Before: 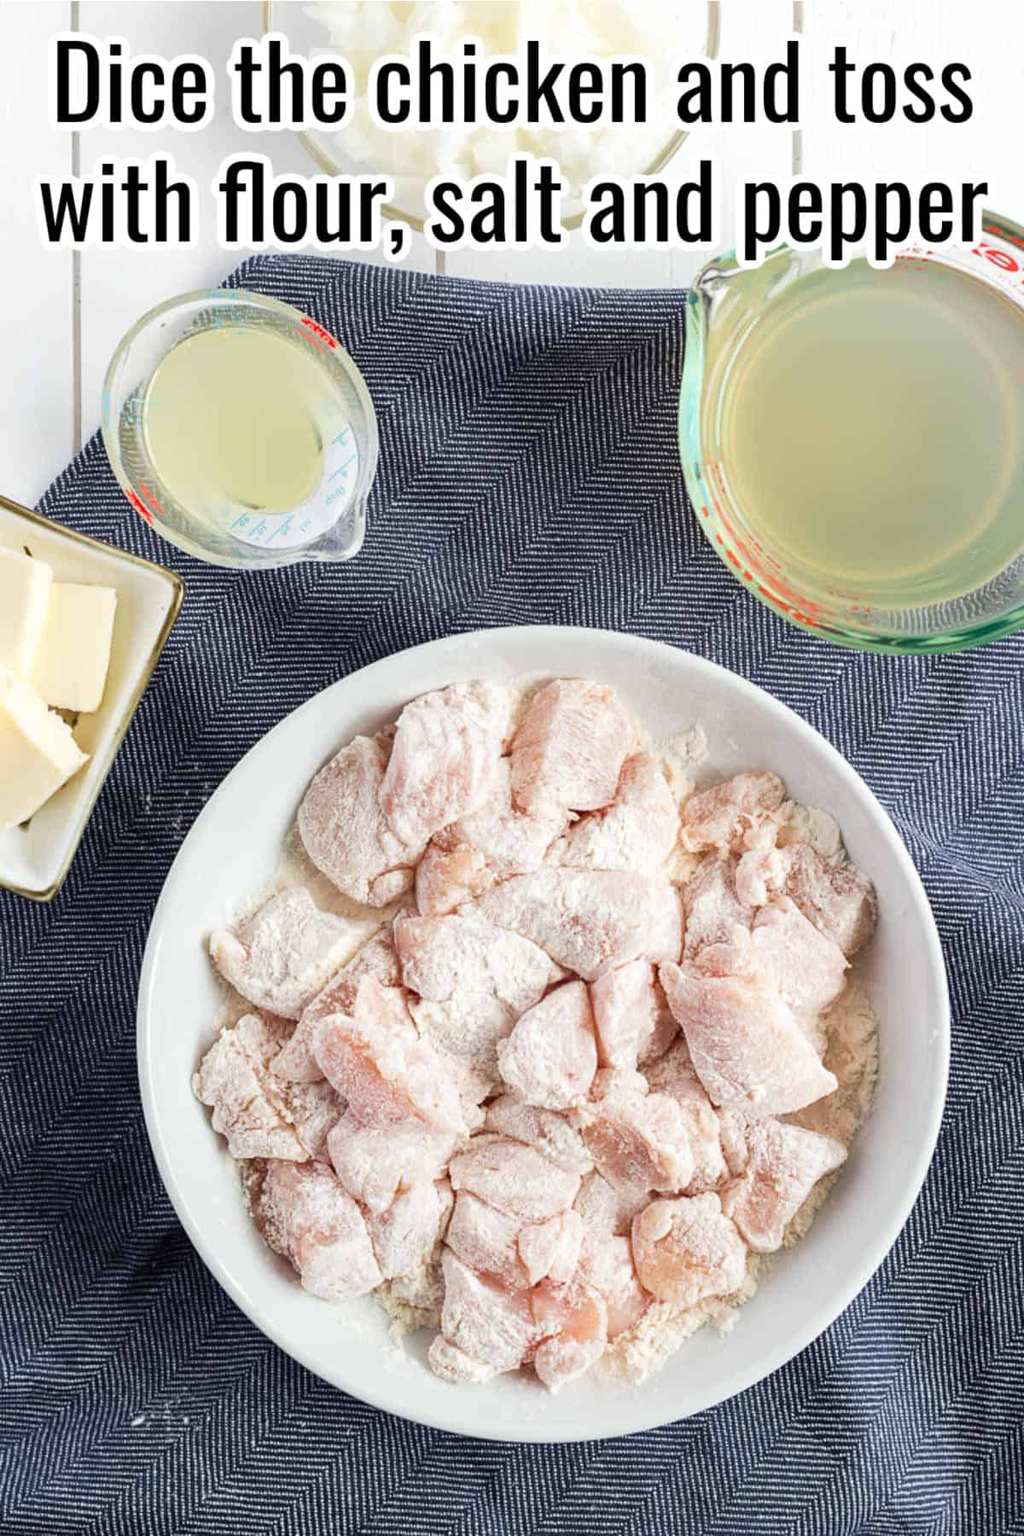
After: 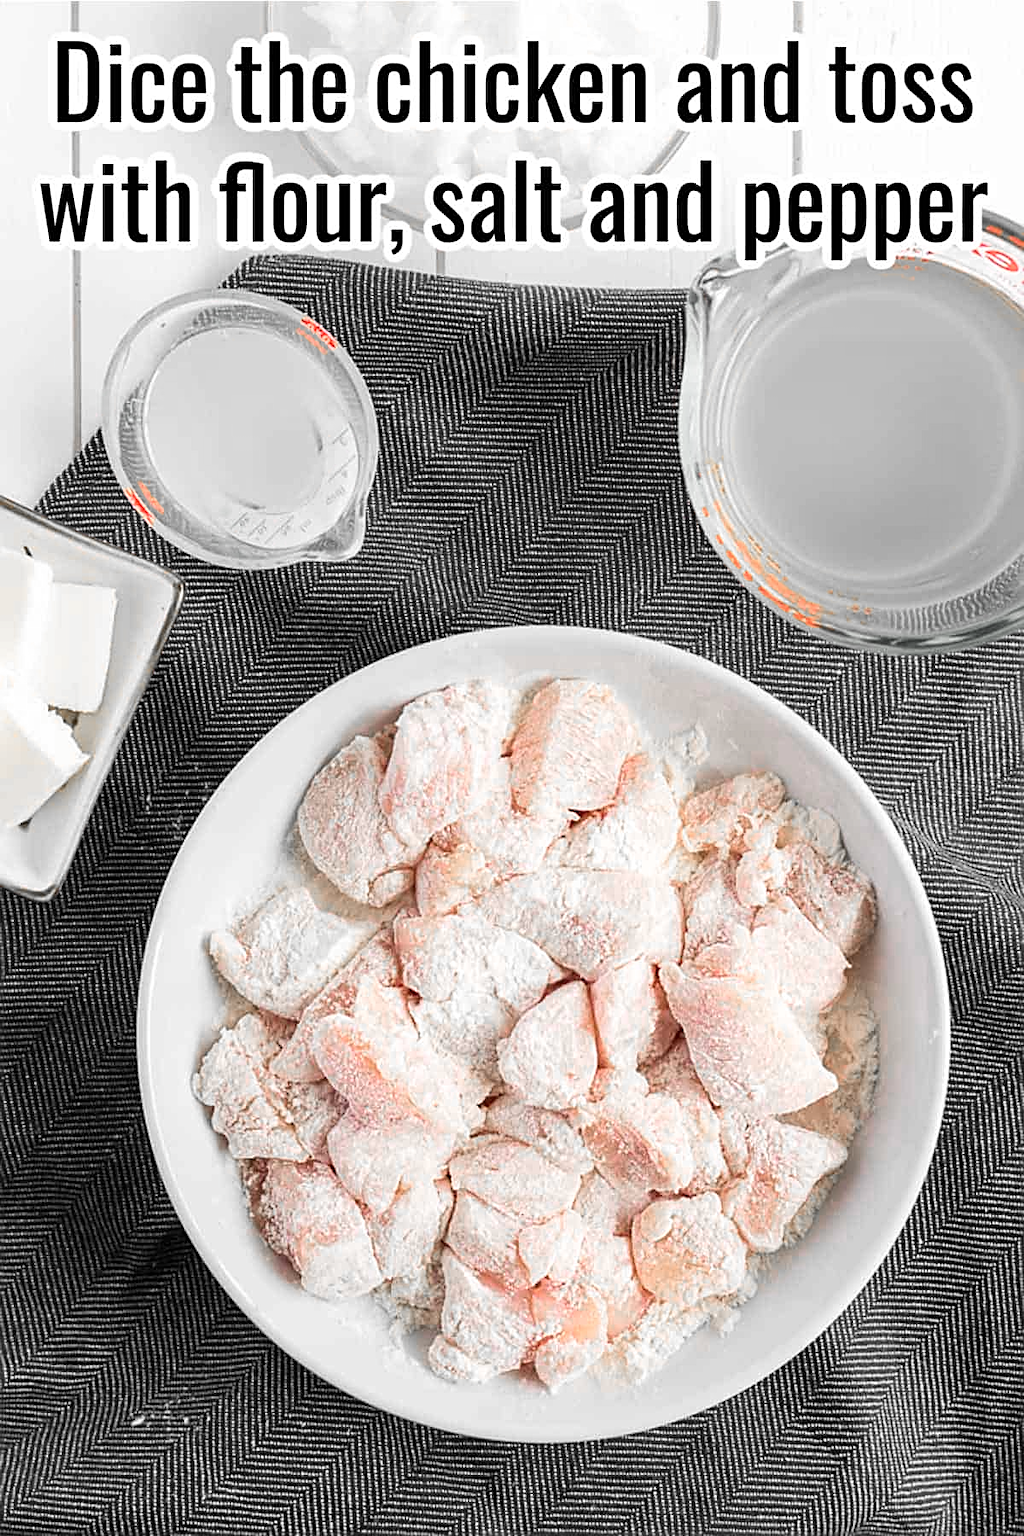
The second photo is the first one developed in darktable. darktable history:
sharpen: on, module defaults
color zones: curves: ch0 [(0, 0.65) (0.096, 0.644) (0.221, 0.539) (0.429, 0.5) (0.571, 0.5) (0.714, 0.5) (0.857, 0.5) (1, 0.65)]; ch1 [(0, 0.5) (0.143, 0.5) (0.257, -0.002) (0.429, 0.04) (0.571, -0.001) (0.714, -0.015) (0.857, 0.024) (1, 0.5)]
